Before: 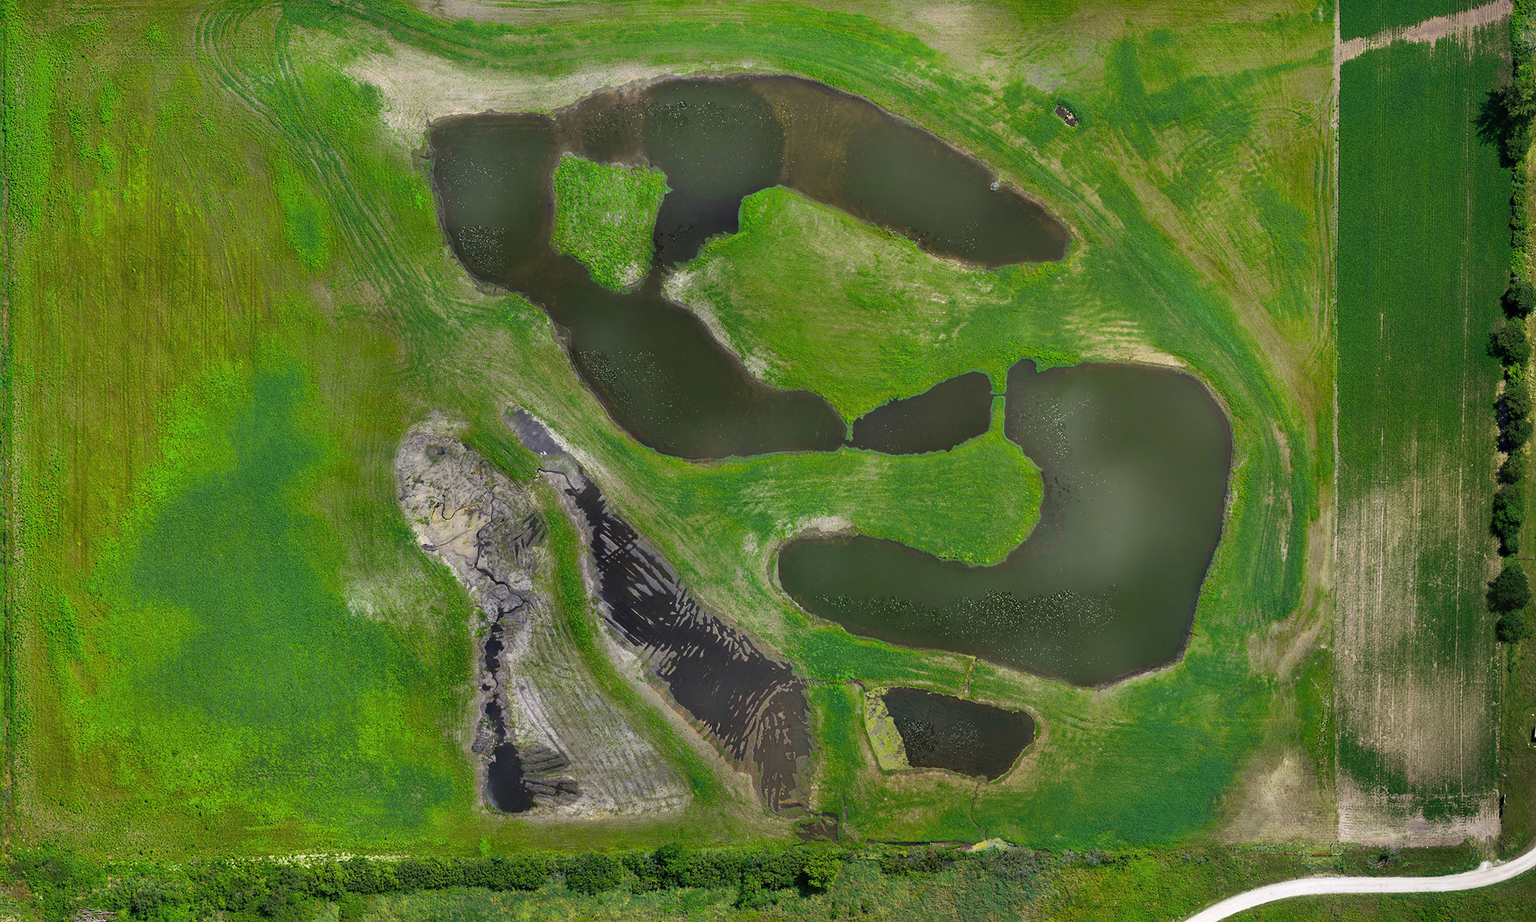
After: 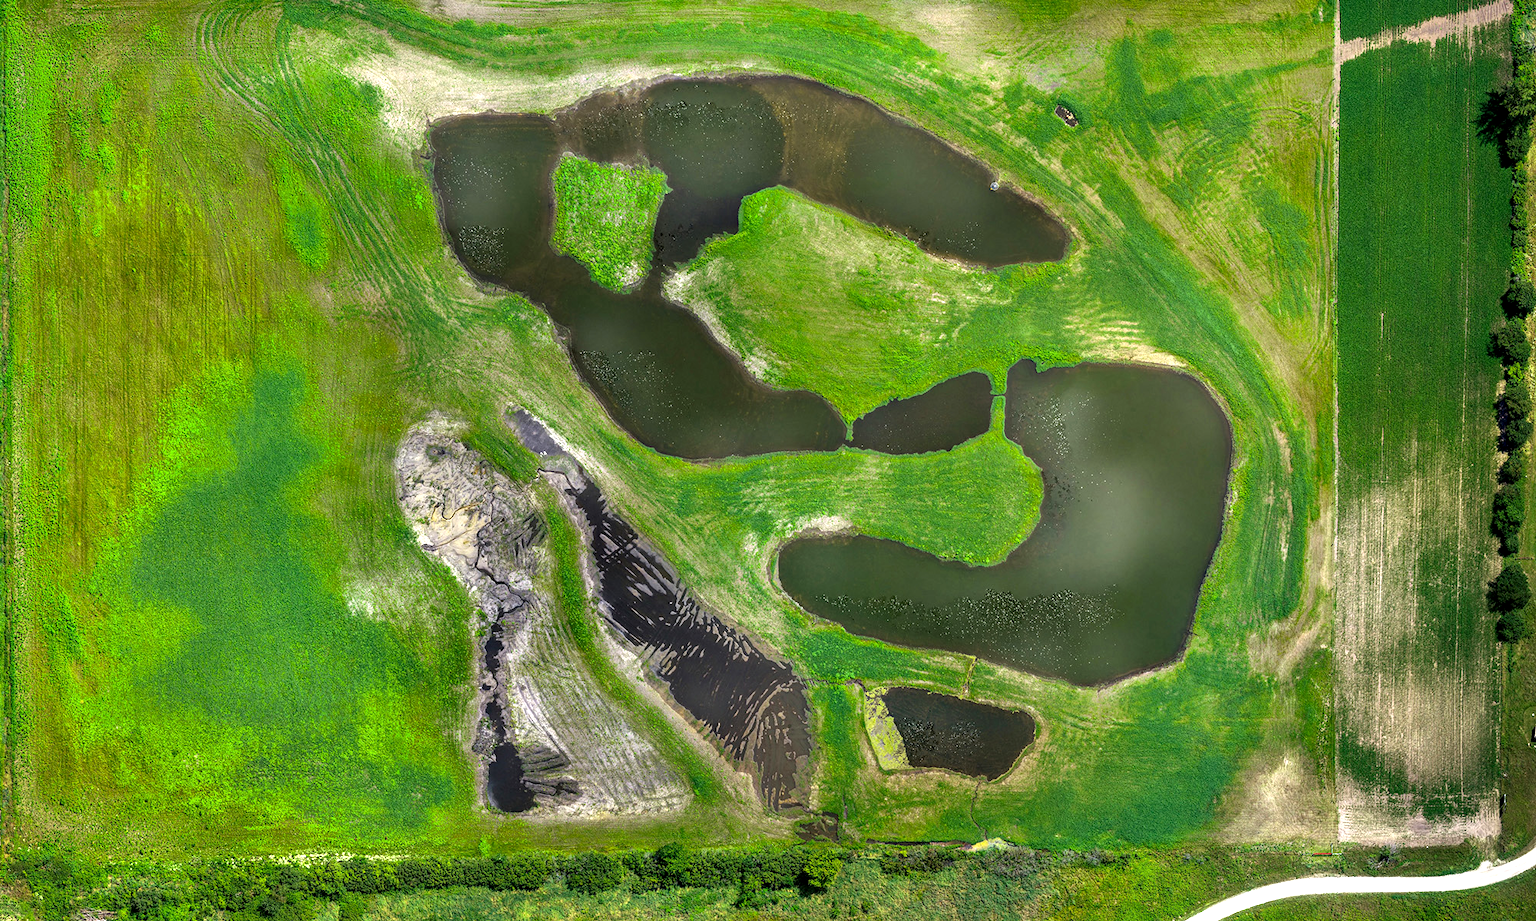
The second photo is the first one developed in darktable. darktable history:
white balance: emerald 1
local contrast: detail 130%
exposure: black level correction 0, exposure 0.5 EV, compensate exposure bias true, compensate highlight preservation false
color balance: contrast 10%
